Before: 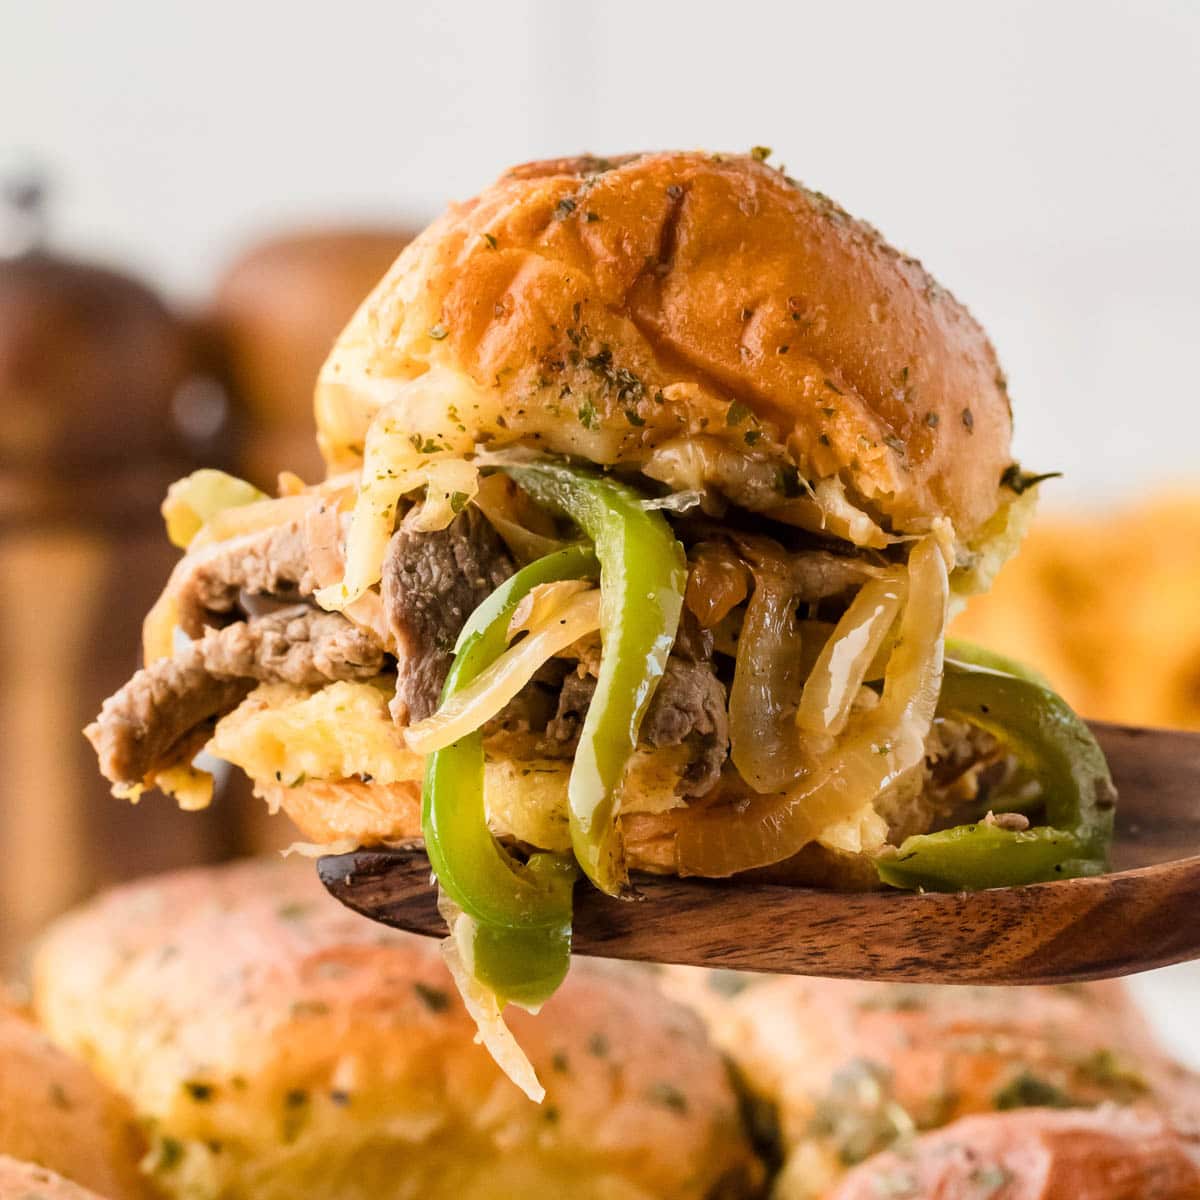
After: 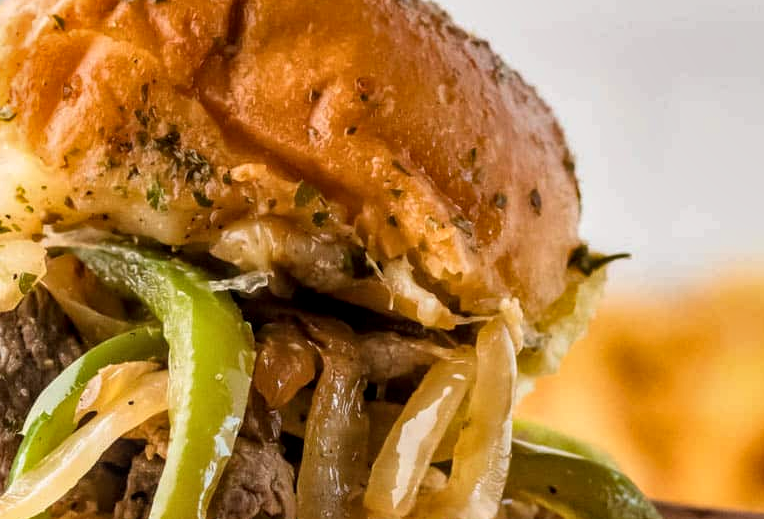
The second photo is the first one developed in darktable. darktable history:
local contrast: on, module defaults
crop: left 36.005%, top 18.293%, right 0.31%, bottom 38.444%
shadows and highlights: low approximation 0.01, soften with gaussian
